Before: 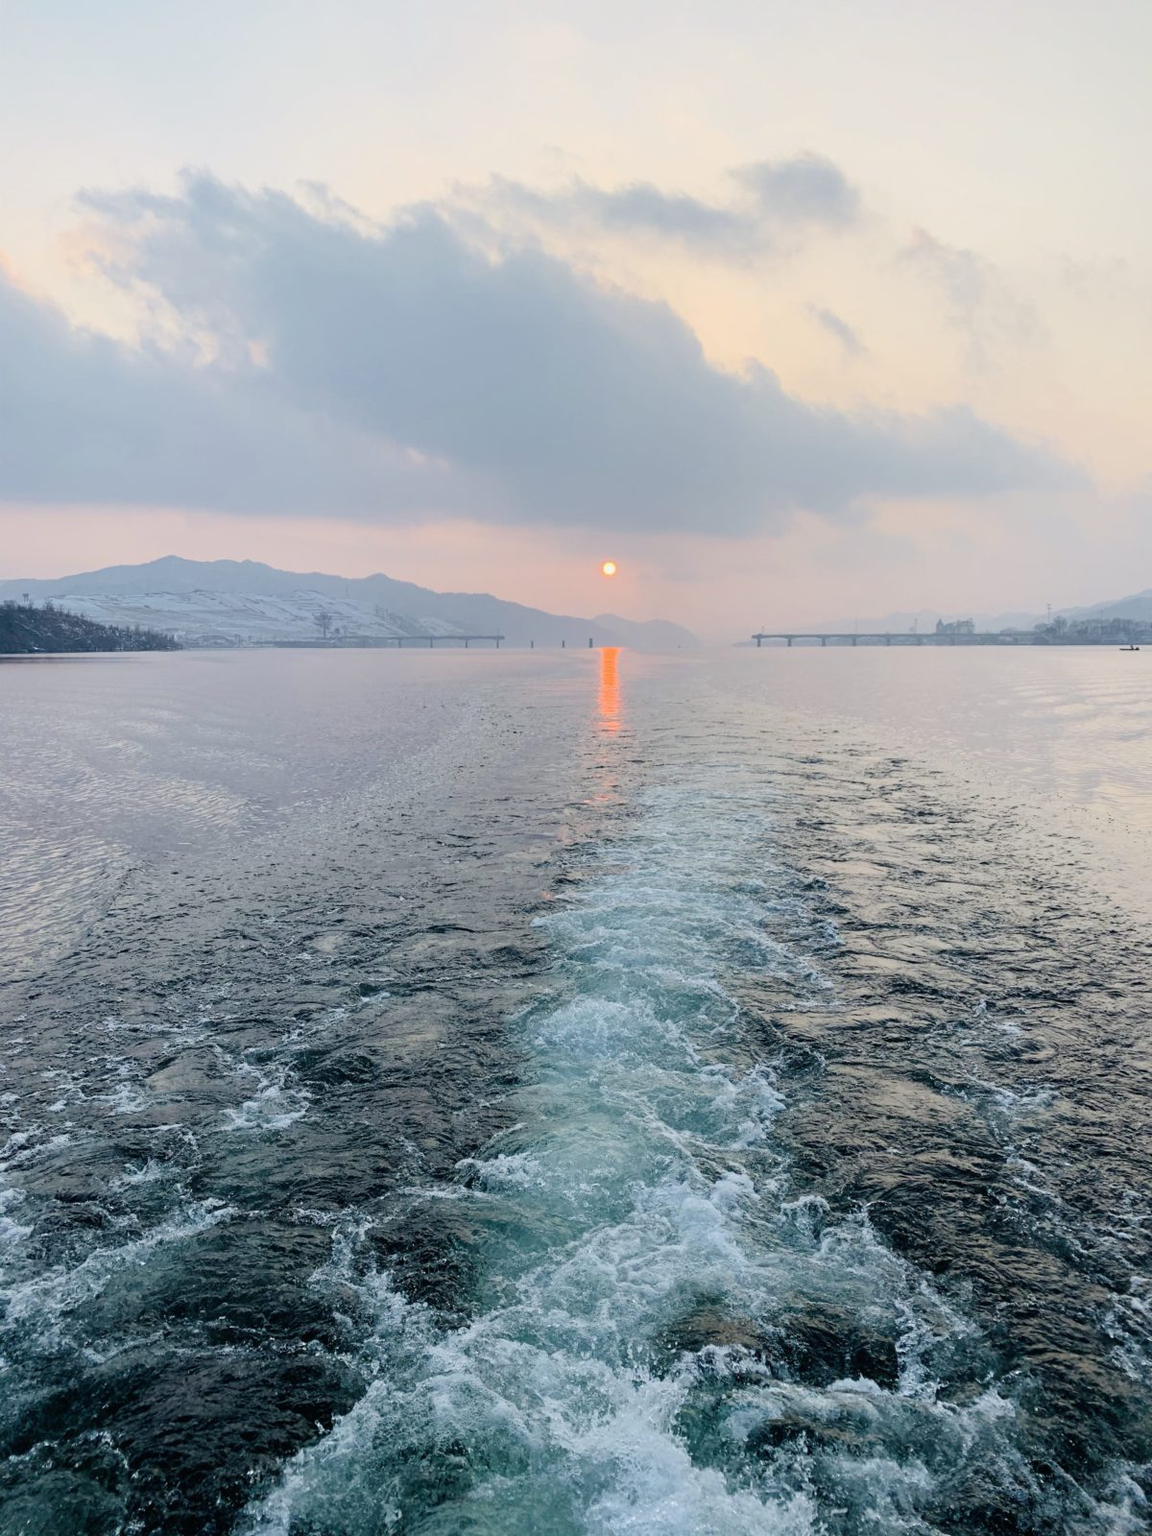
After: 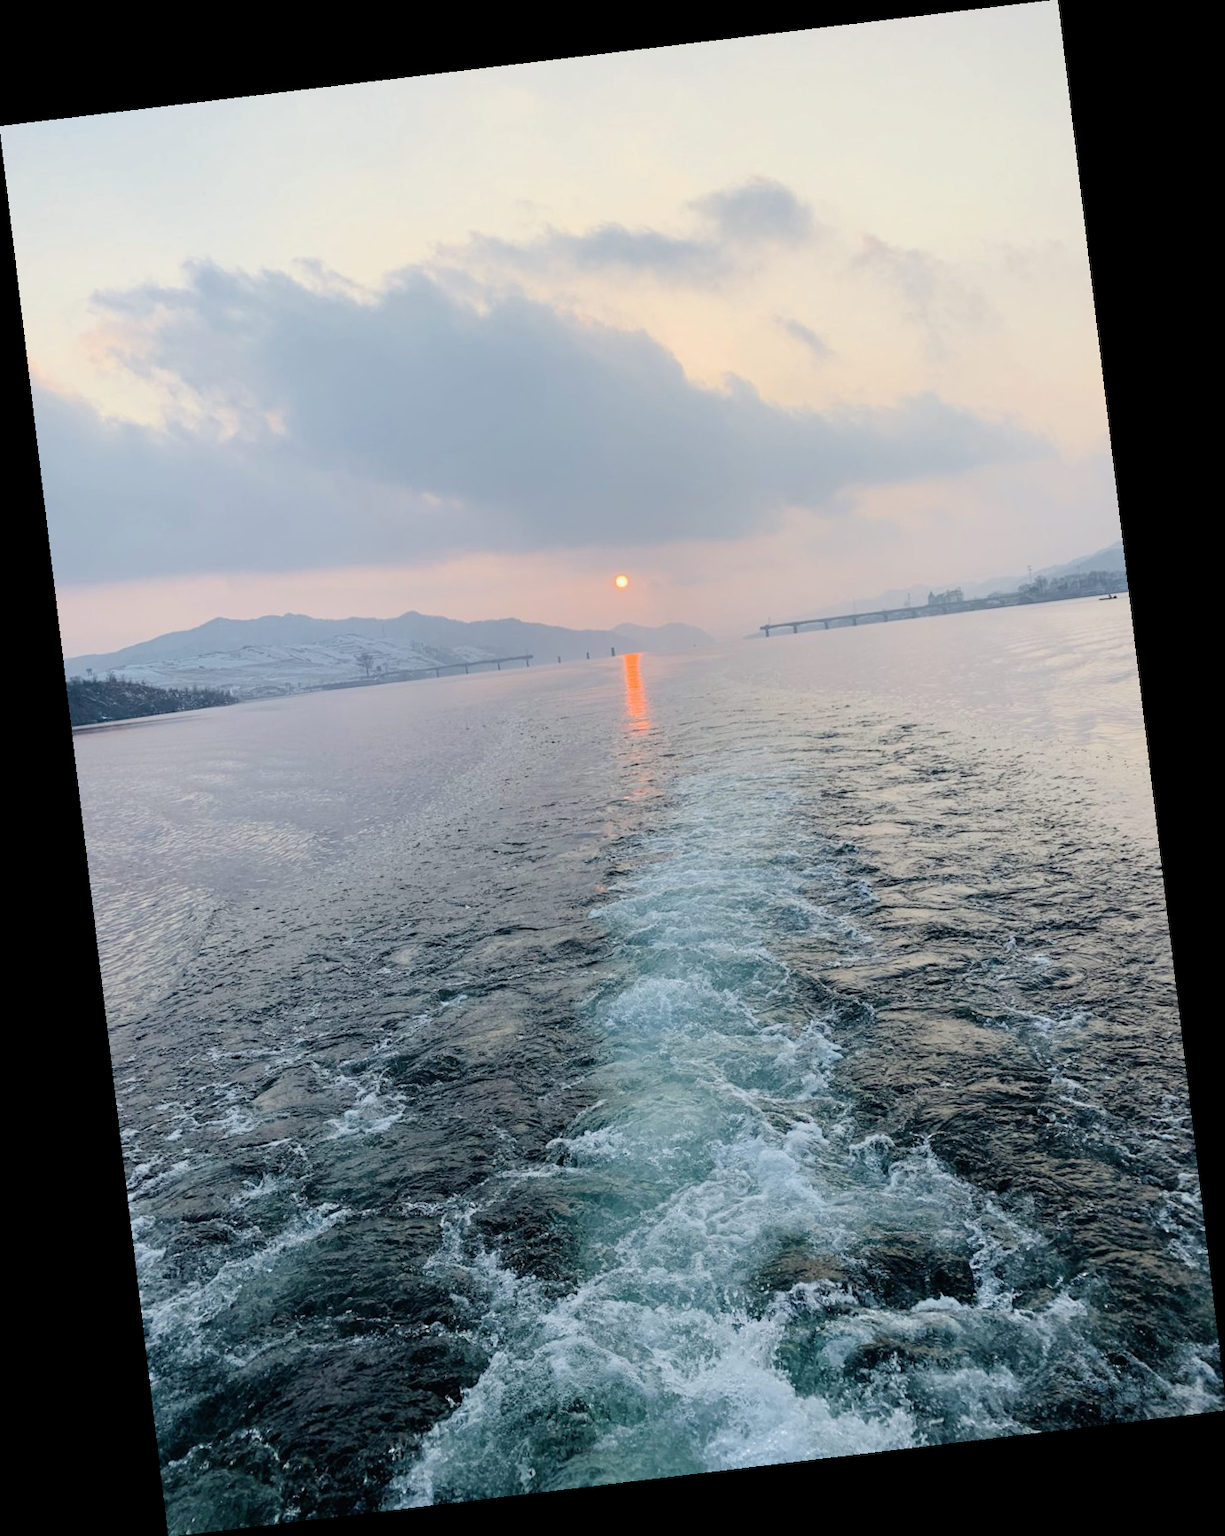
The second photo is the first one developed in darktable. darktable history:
split-toning: shadows › saturation 0.61, highlights › saturation 0.58, balance -28.74, compress 87.36%
rotate and perspective: rotation -6.83°, automatic cropping off
